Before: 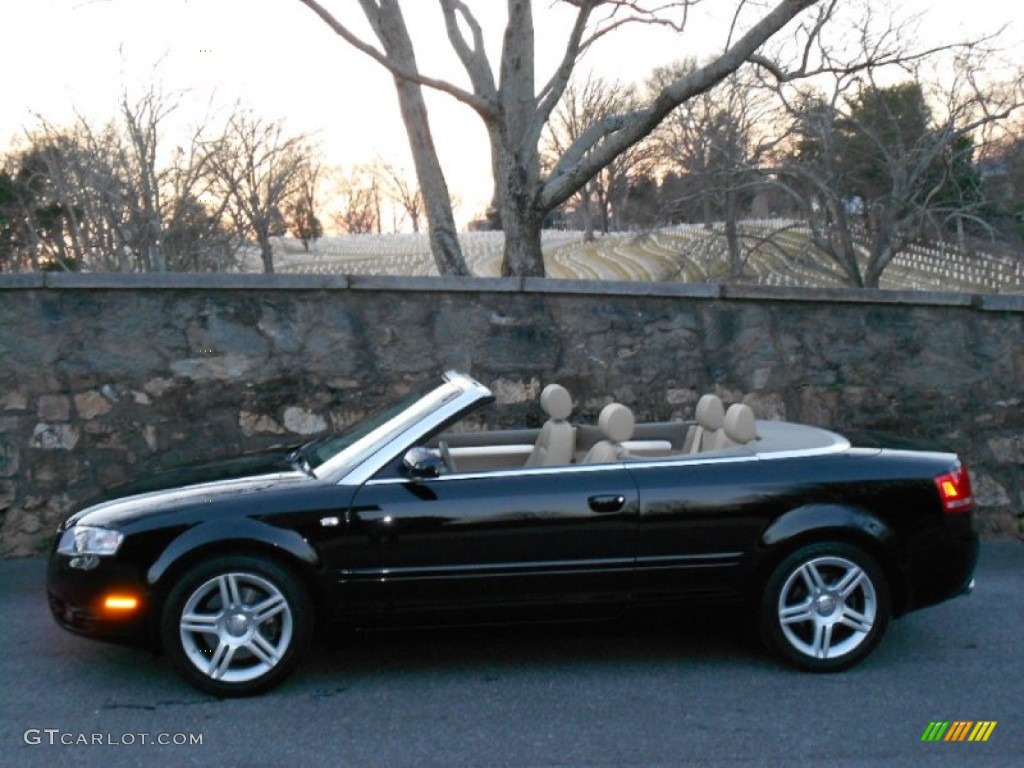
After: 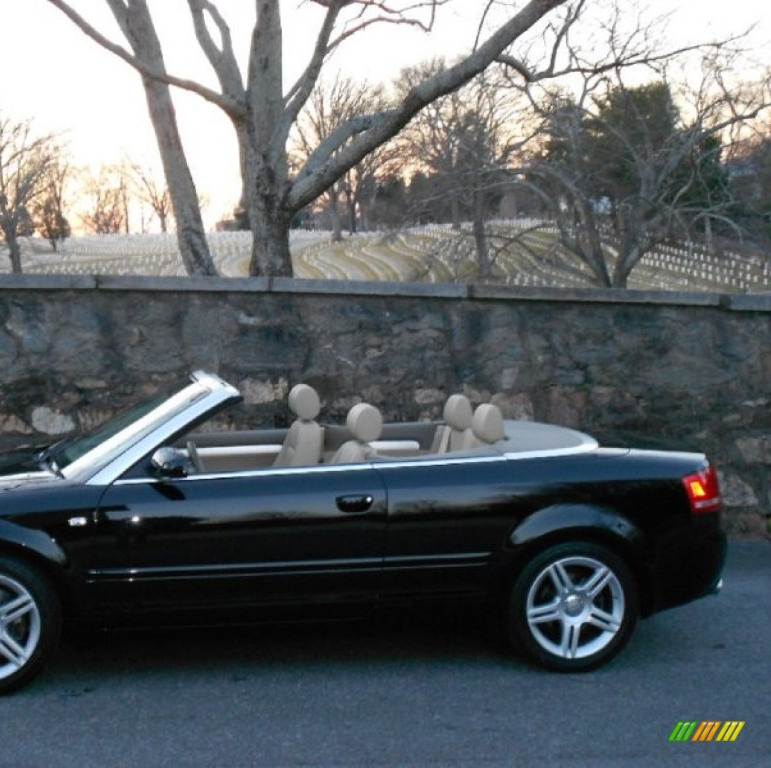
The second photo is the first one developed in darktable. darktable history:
crop and rotate: left 24.64%
